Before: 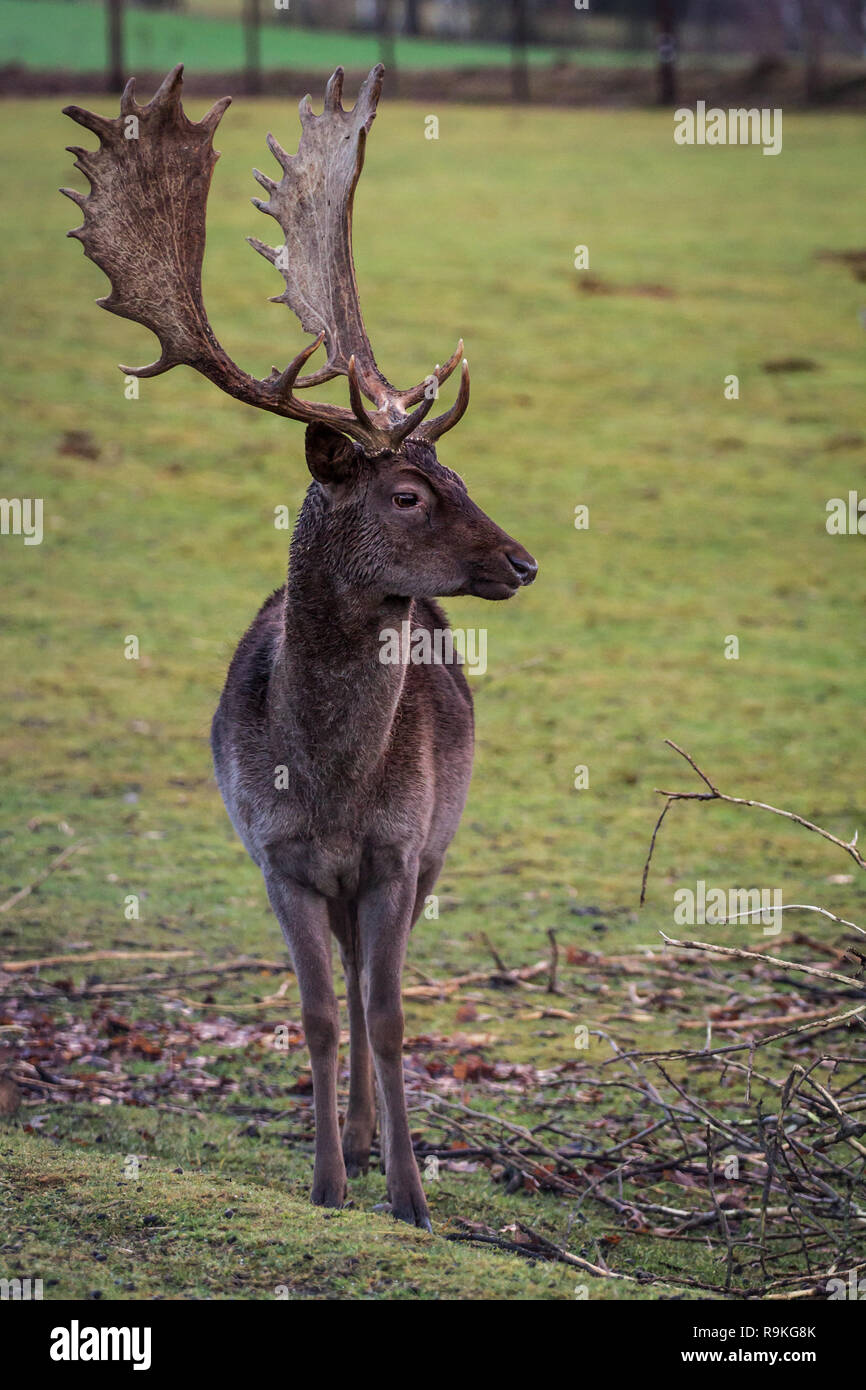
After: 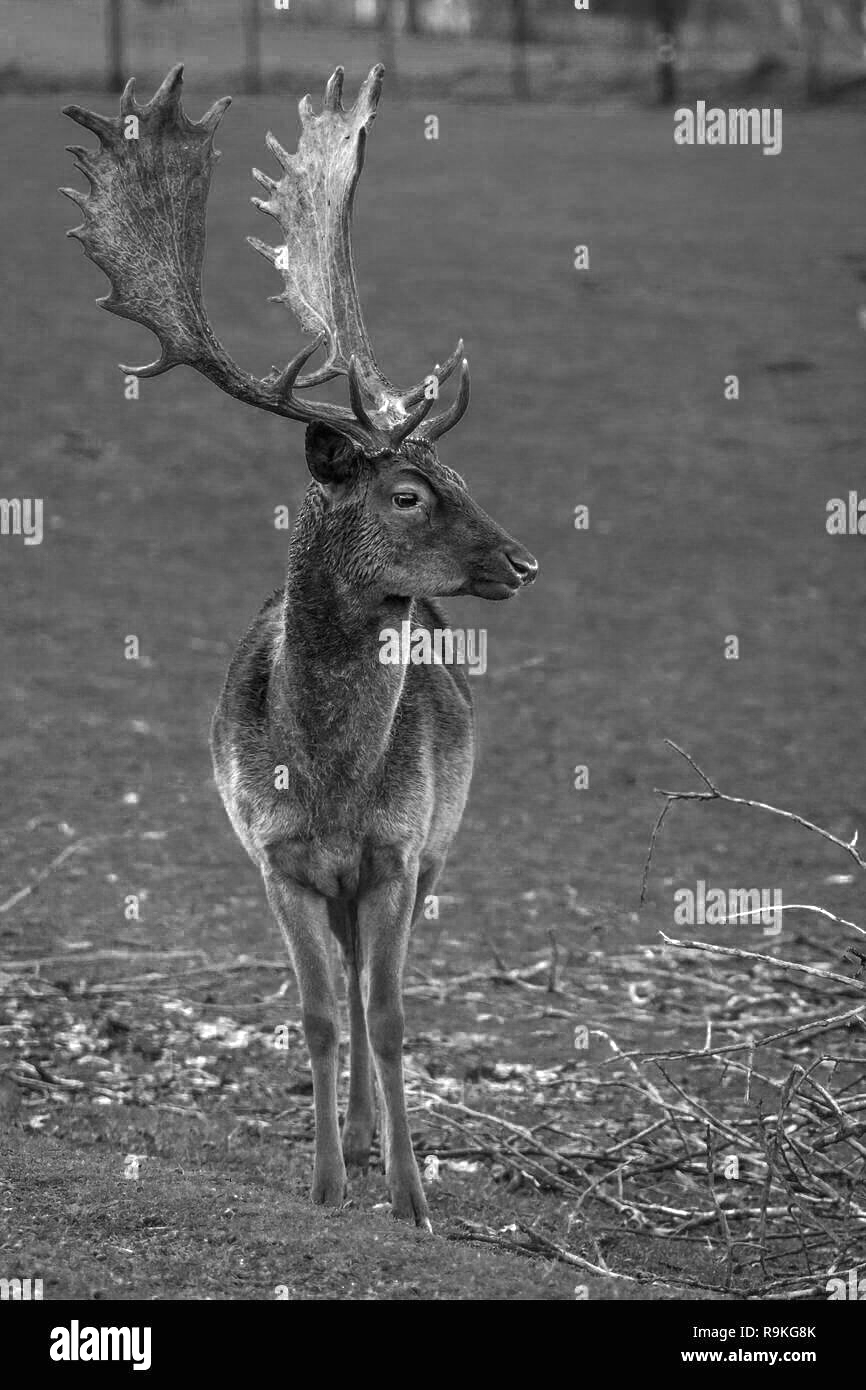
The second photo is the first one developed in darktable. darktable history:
color zones: curves: ch0 [(0.287, 0.048) (0.493, 0.484) (0.737, 0.816)]; ch1 [(0, 0) (0.143, 0) (0.286, 0) (0.429, 0) (0.571, 0) (0.714, 0) (0.857, 0)]
exposure: black level correction 0, exposure 0.9 EV, compensate highlight preservation false
